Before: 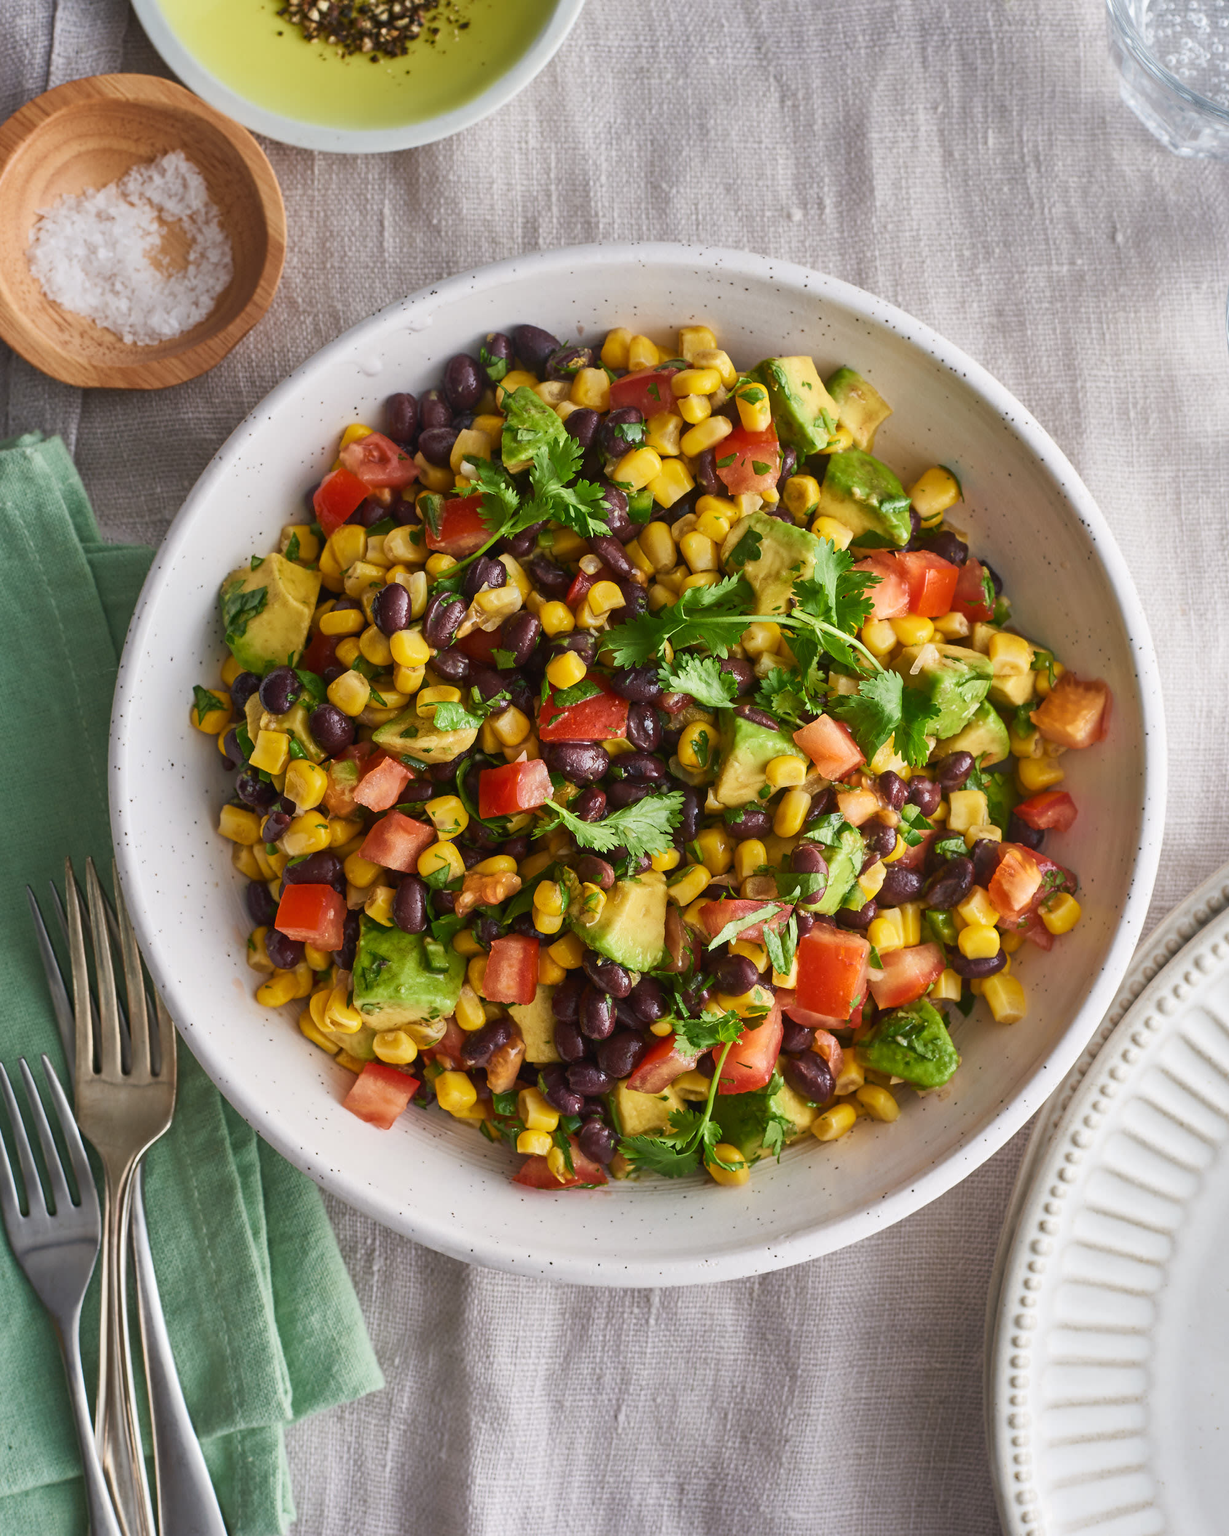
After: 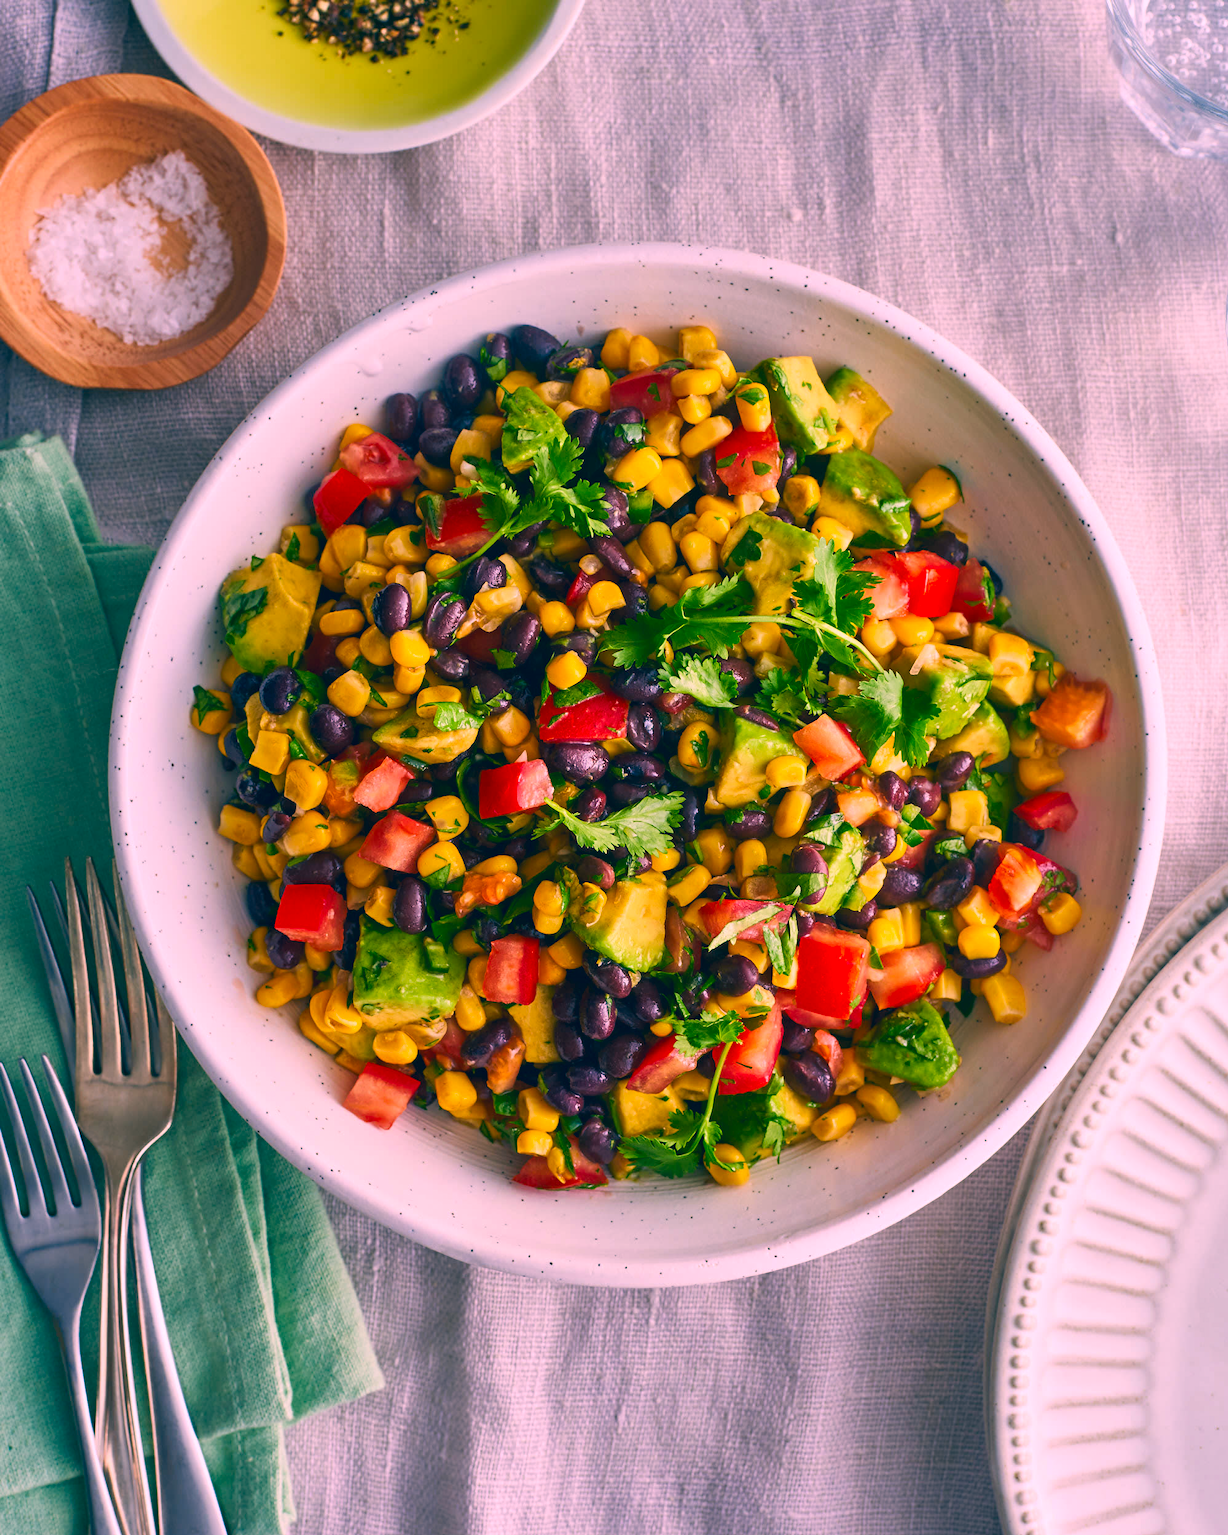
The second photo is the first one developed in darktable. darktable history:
contrast equalizer: octaves 7, y [[0.6 ×6], [0.55 ×6], [0 ×6], [0 ×6], [0 ×6]], mix 0.15
color correction: highlights a* 17.03, highlights b* 0.205, shadows a* -15.38, shadows b* -14.56, saturation 1.5
